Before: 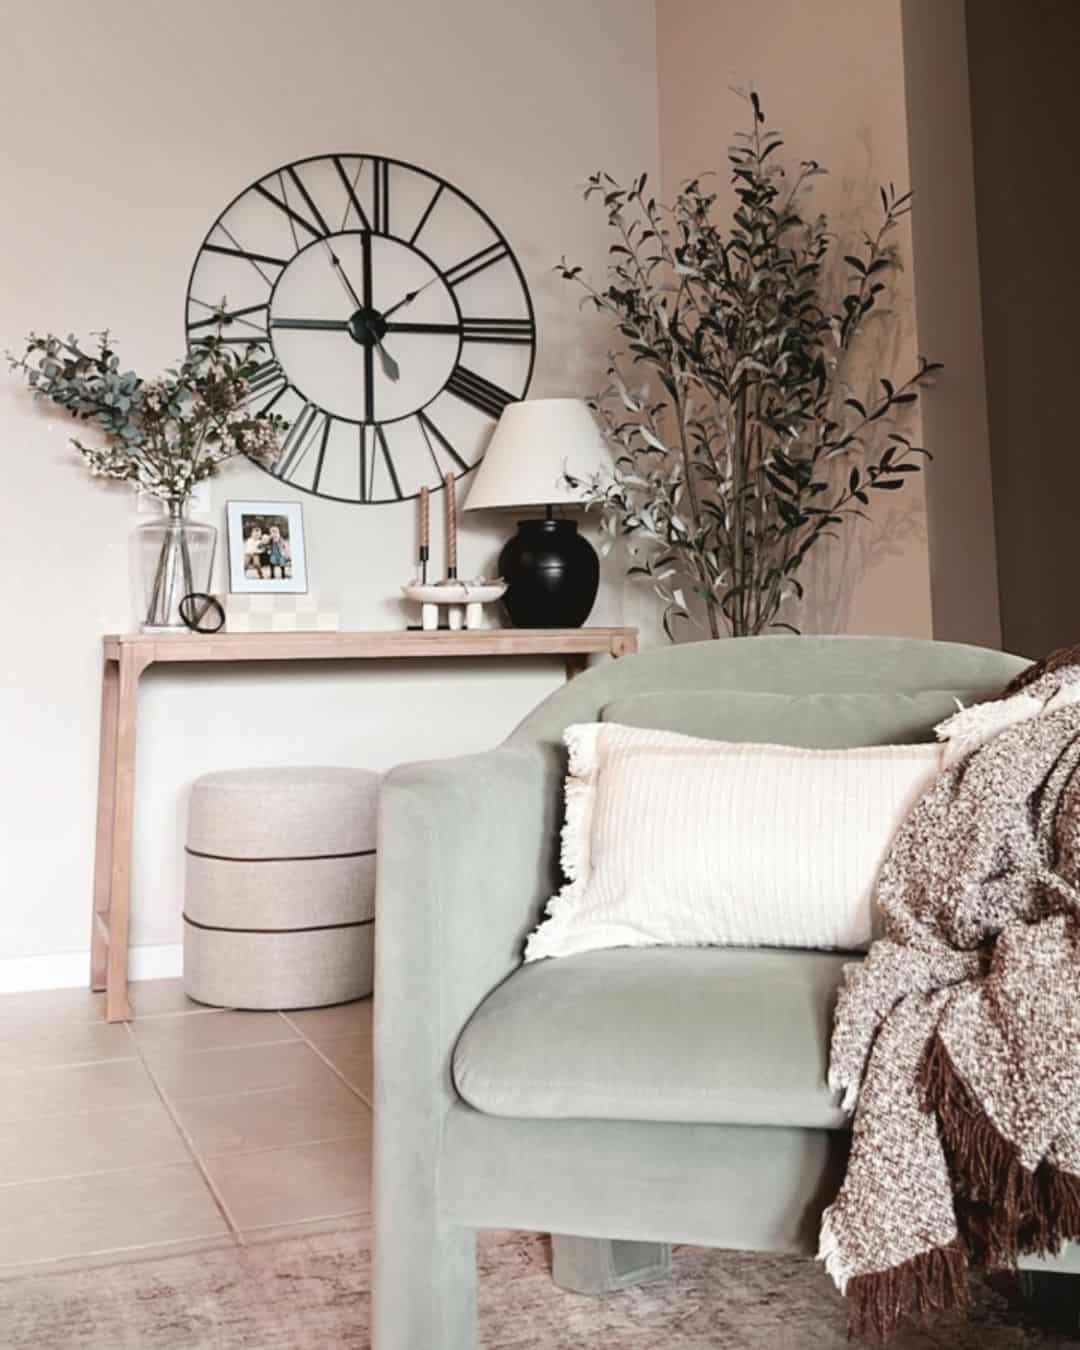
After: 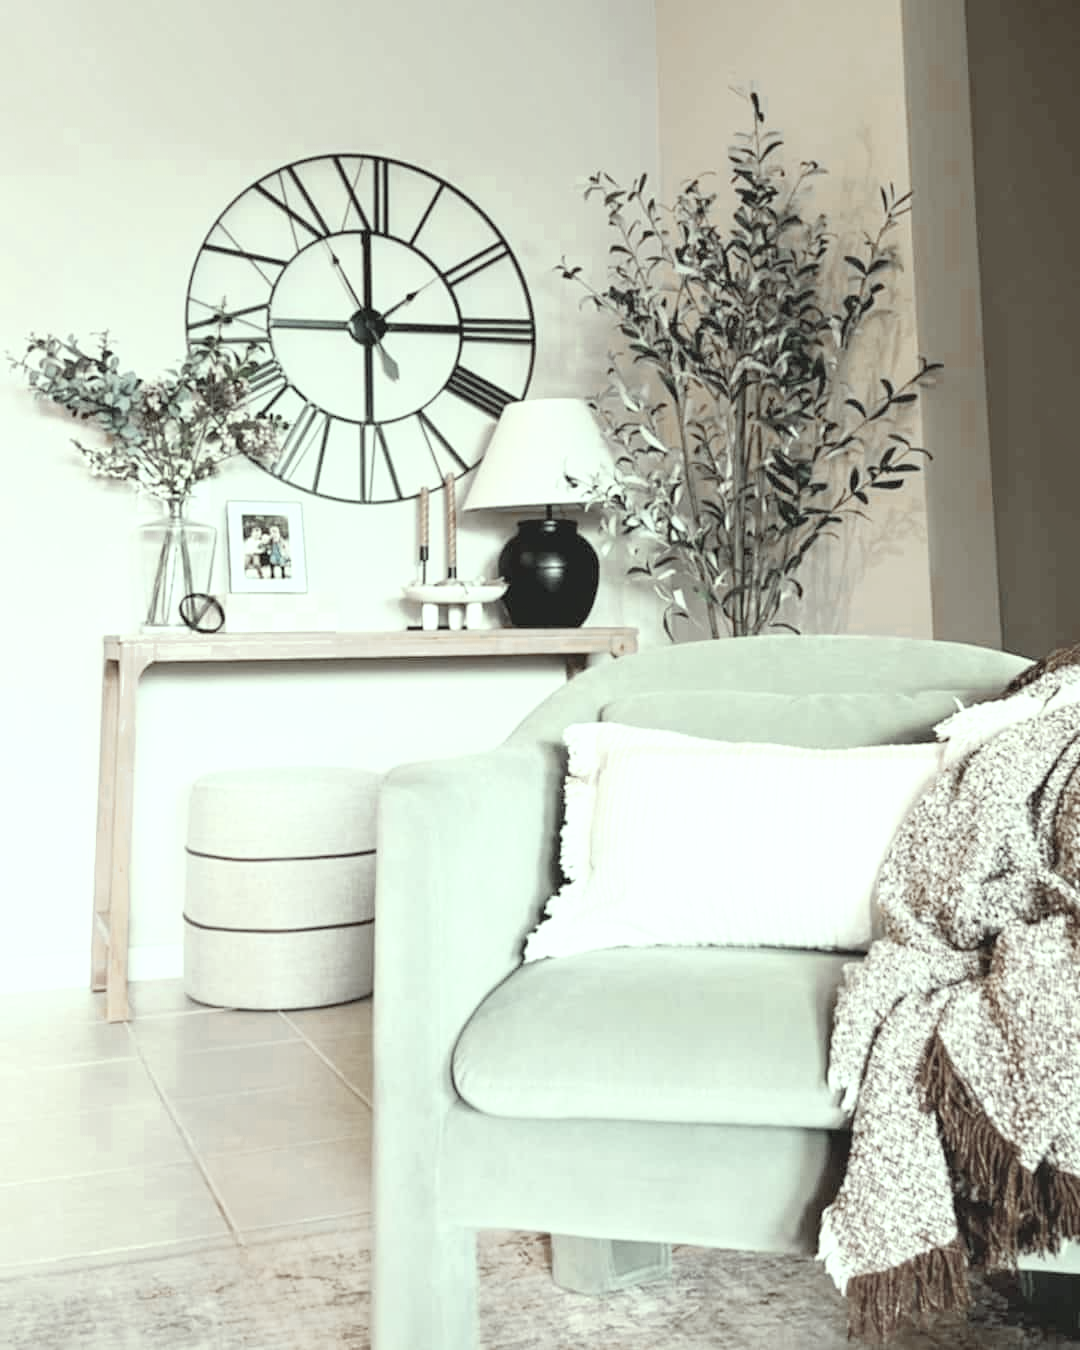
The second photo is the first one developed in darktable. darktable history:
local contrast: highlights 106%, shadows 100%, detail 120%, midtone range 0.2
exposure: black level correction 0, exposure 0.702 EV, compensate highlight preservation false
filmic rgb: black relative exposure -11.36 EV, white relative exposure 3.22 EV, threshold 2.94 EV, hardness 6.77, color science v6 (2022), enable highlight reconstruction true
color zones: curves: ch0 [(0.11, 0.396) (0.195, 0.36) (0.25, 0.5) (0.303, 0.412) (0.357, 0.544) (0.75, 0.5) (0.967, 0.328)]; ch1 [(0, 0.468) (0.112, 0.512) (0.202, 0.6) (0.25, 0.5) (0.307, 0.352) (0.357, 0.544) (0.75, 0.5) (0.963, 0.524)]
color correction: highlights a* -8.06, highlights b* 3.7
tone equalizer: -8 EV 0.098 EV
contrast brightness saturation: brightness 0.183, saturation -0.487
